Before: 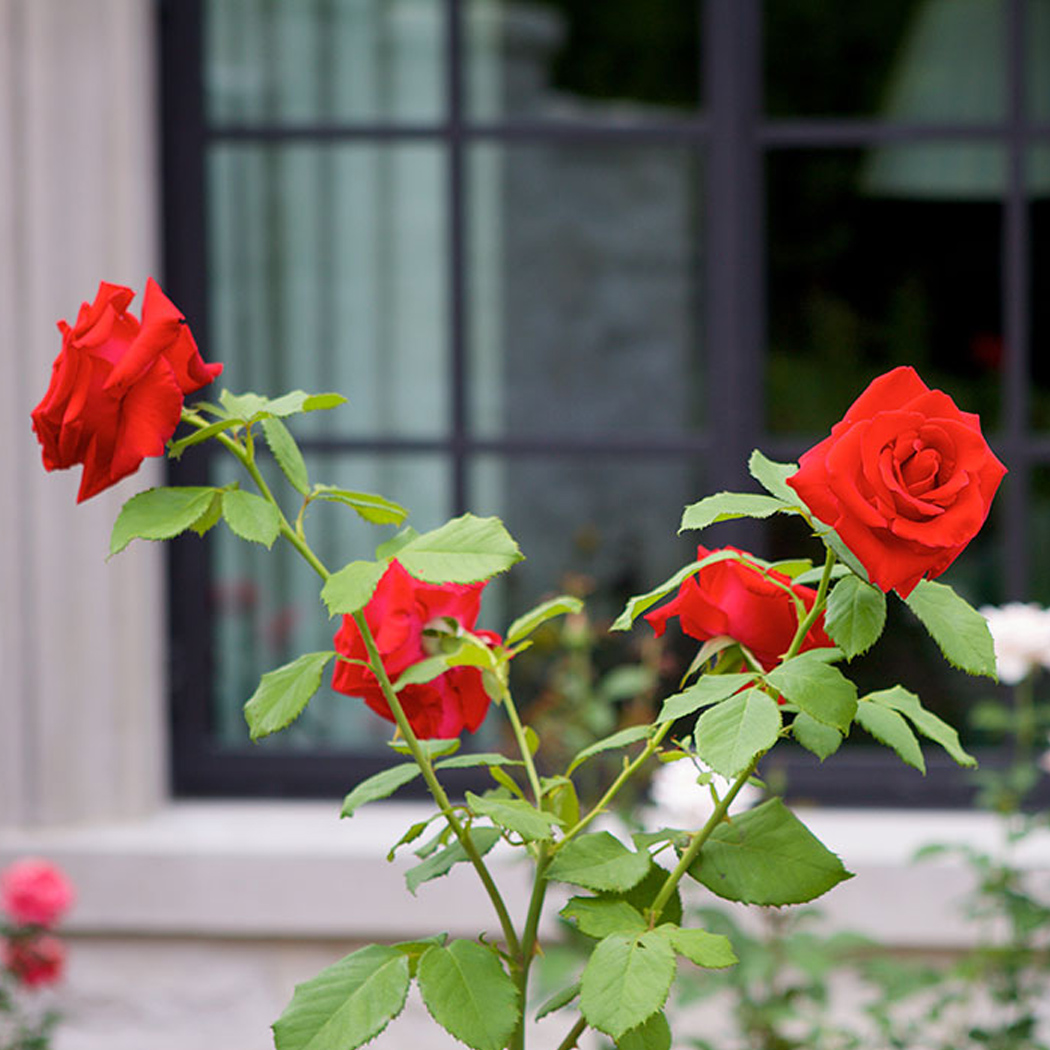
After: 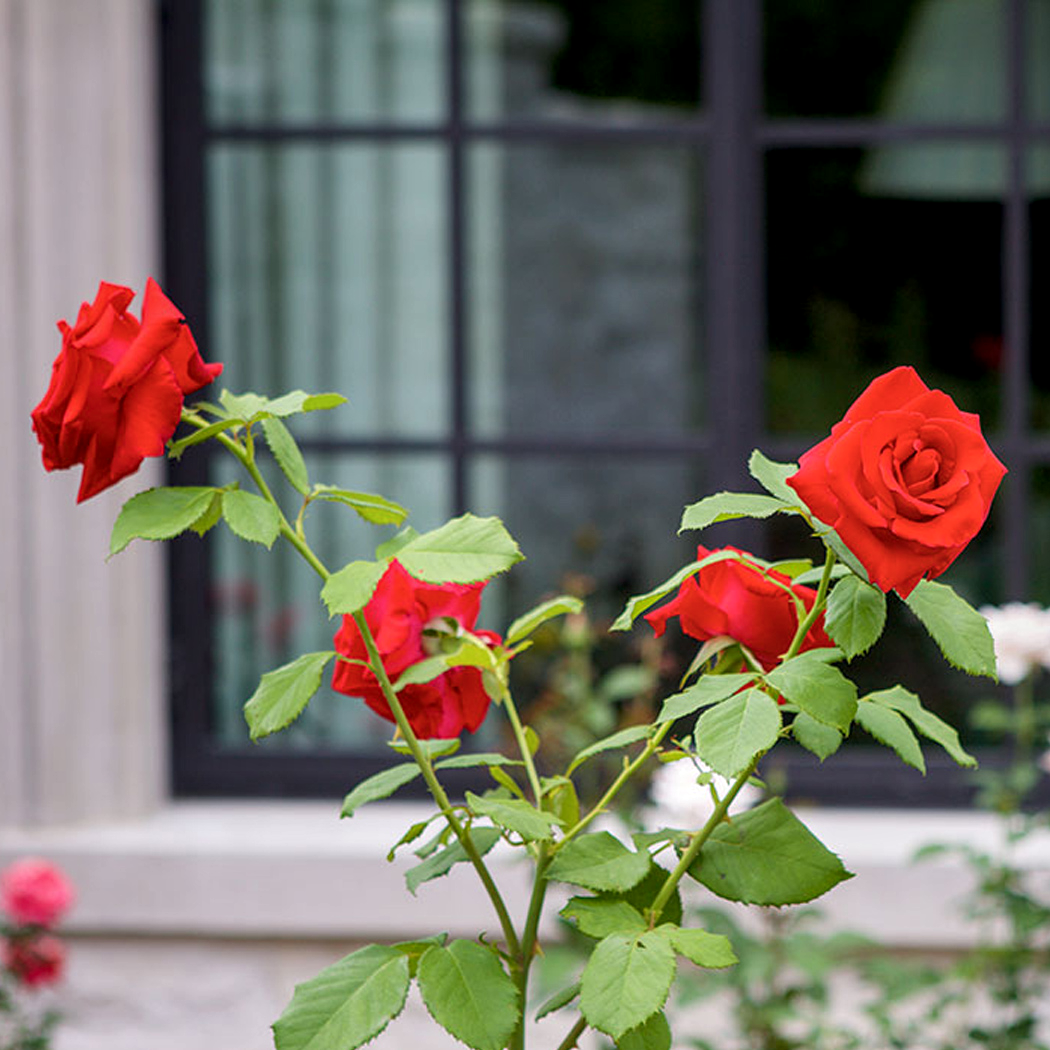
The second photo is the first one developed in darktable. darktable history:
local contrast: on, module defaults
color balance rgb: global vibrance 0.5%
